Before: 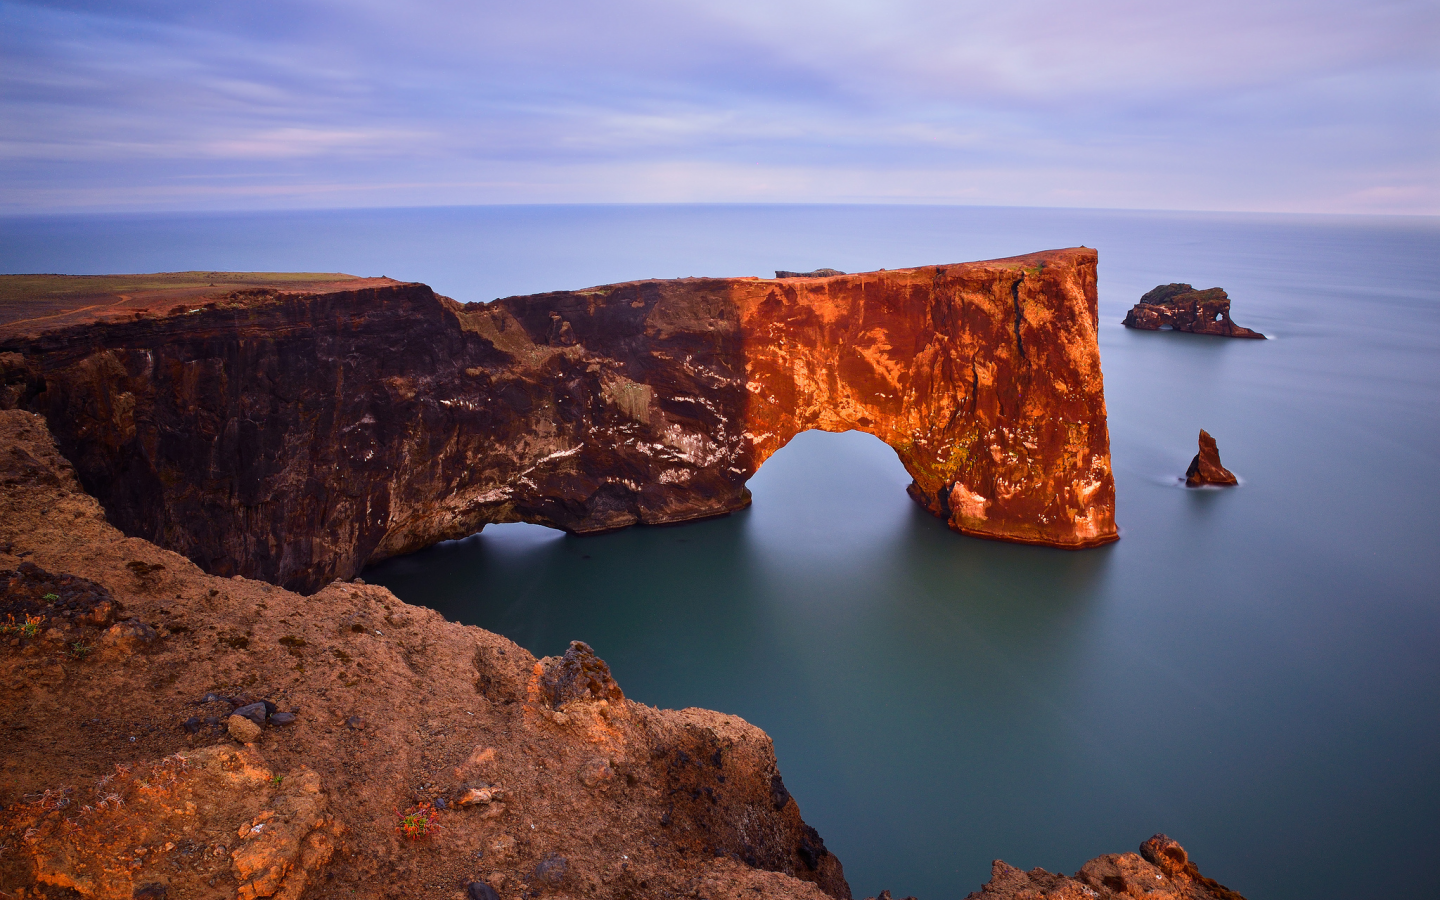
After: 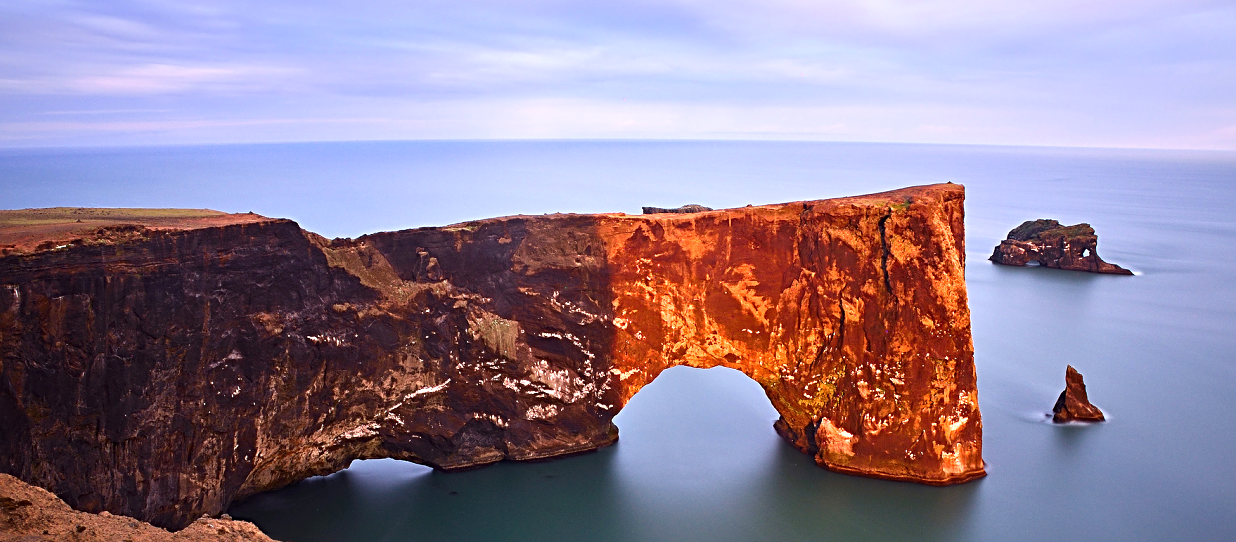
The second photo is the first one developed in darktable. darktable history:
sharpen: radius 3.12
crop and rotate: left 9.265%, top 7.178%, right 4.862%, bottom 32.519%
exposure: black level correction 0, exposure 0.499 EV, compensate exposure bias true, compensate highlight preservation false
